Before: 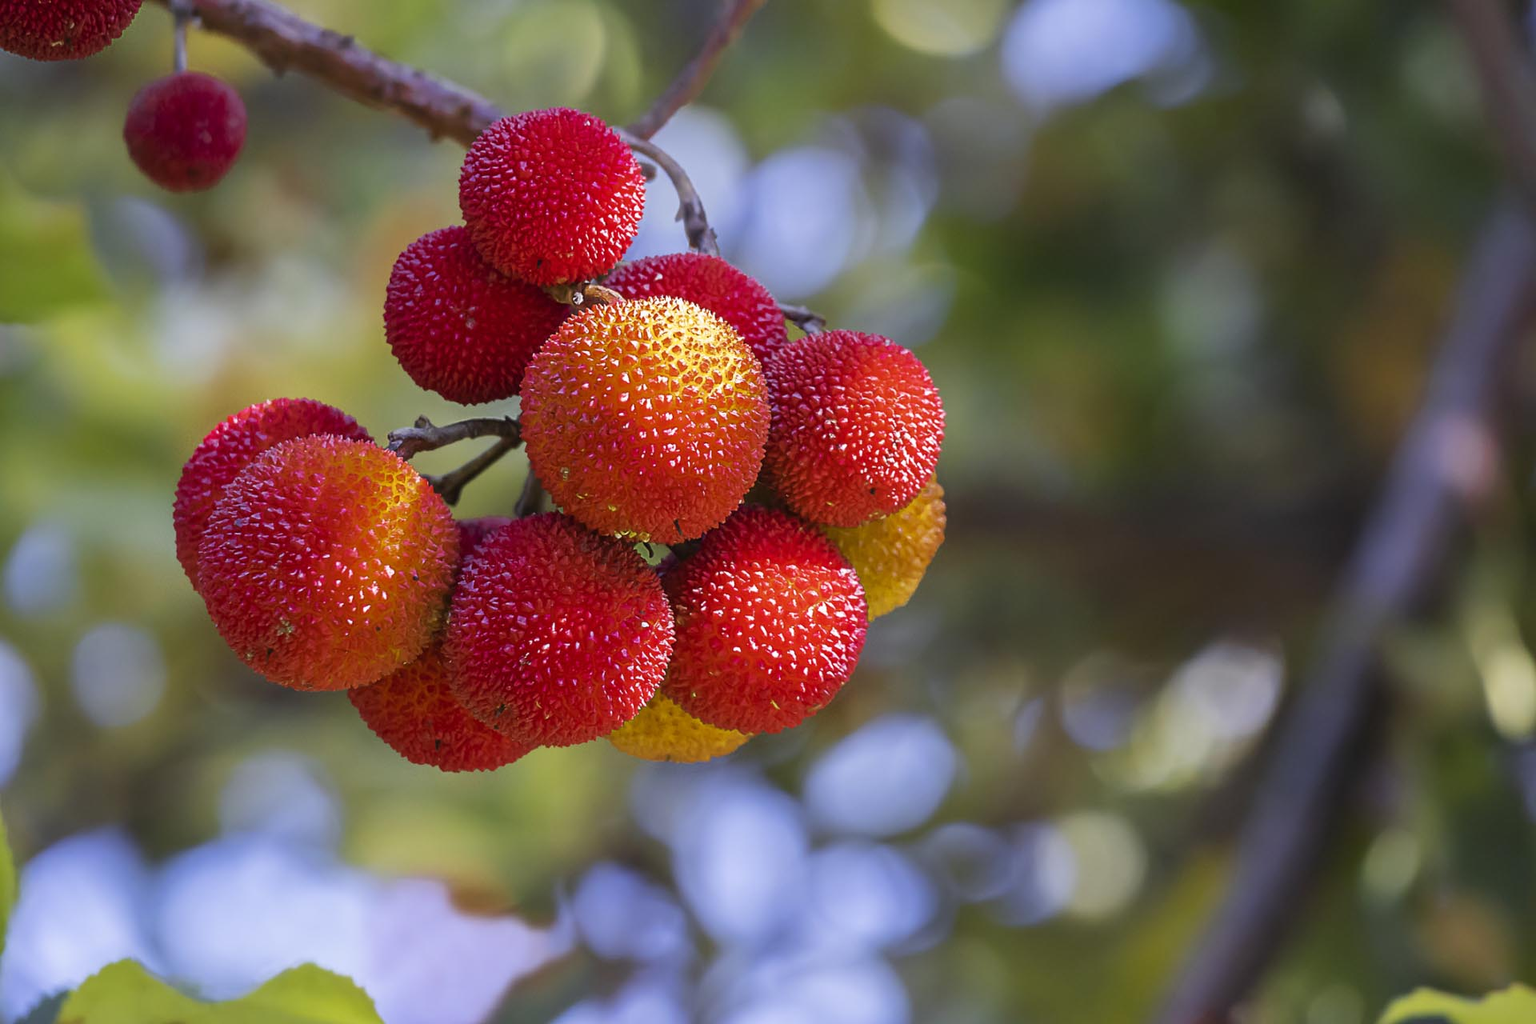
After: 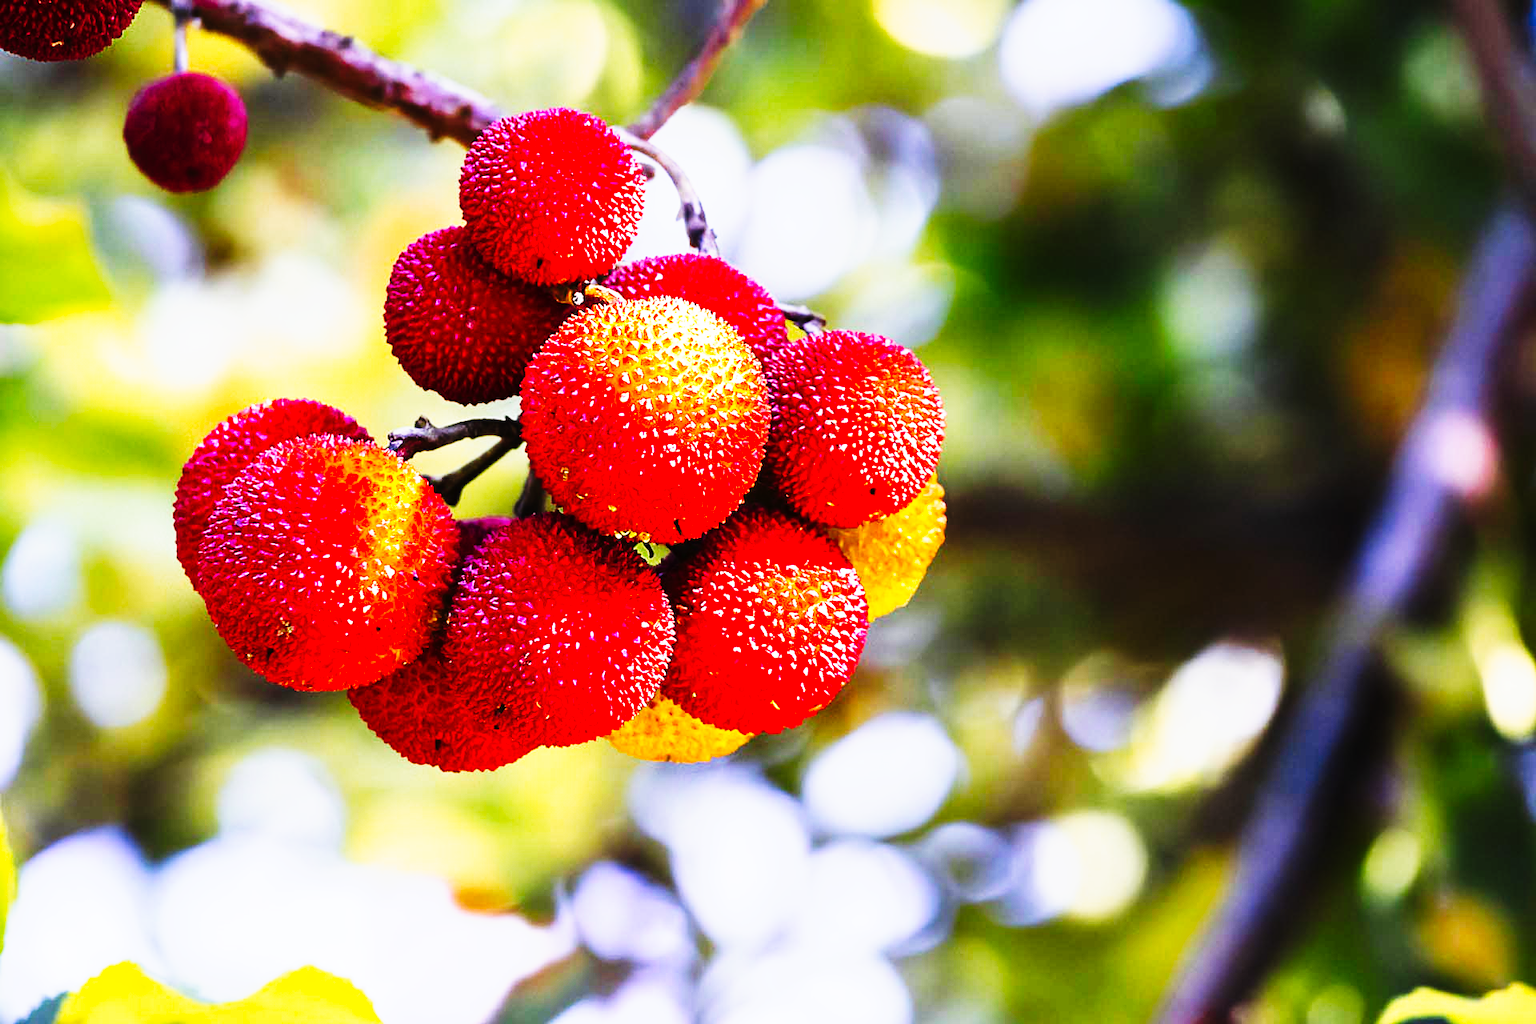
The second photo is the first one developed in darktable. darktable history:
base curve: curves: ch0 [(0, 0) (0.005, 0.002) (0.15, 0.3) (0.4, 0.7) (0.75, 0.95) (1, 1)], preserve colors none
tone curve: curves: ch0 [(0, 0) (0.003, 0.001) (0.011, 0.005) (0.025, 0.01) (0.044, 0.016) (0.069, 0.019) (0.1, 0.024) (0.136, 0.03) (0.177, 0.045) (0.224, 0.071) (0.277, 0.122) (0.335, 0.202) (0.399, 0.326) (0.468, 0.471) (0.543, 0.638) (0.623, 0.798) (0.709, 0.913) (0.801, 0.97) (0.898, 0.983) (1, 1)], preserve colors none
